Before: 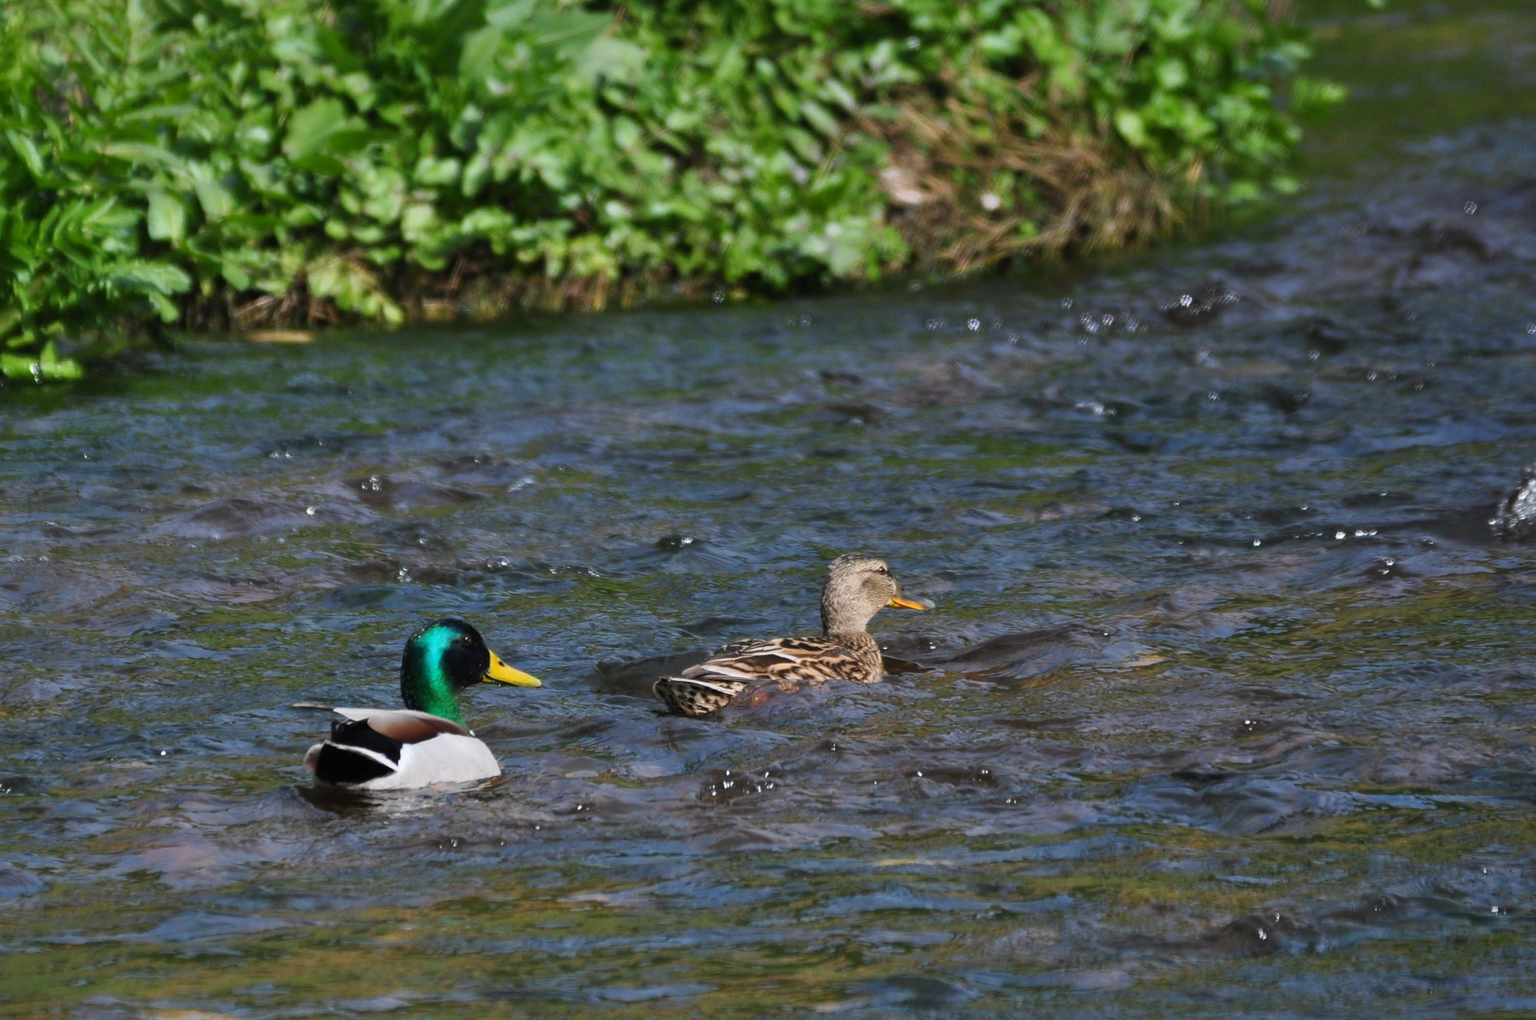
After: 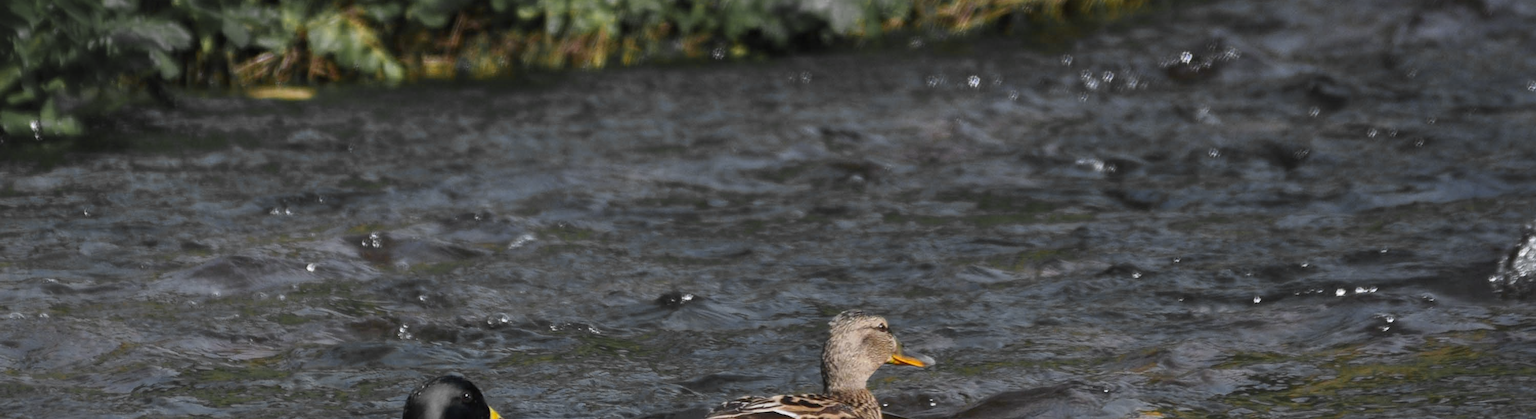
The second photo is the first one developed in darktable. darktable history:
crop and rotate: top 23.908%, bottom 34.952%
color zones: curves: ch0 [(0.035, 0.242) (0.25, 0.5) (0.384, 0.214) (0.488, 0.255) (0.75, 0.5)]; ch1 [(0.063, 0.379) (0.25, 0.5) (0.354, 0.201) (0.489, 0.085) (0.729, 0.271)]; ch2 [(0.25, 0.5) (0.38, 0.517) (0.442, 0.51) (0.735, 0.456)], mix 39.42%
